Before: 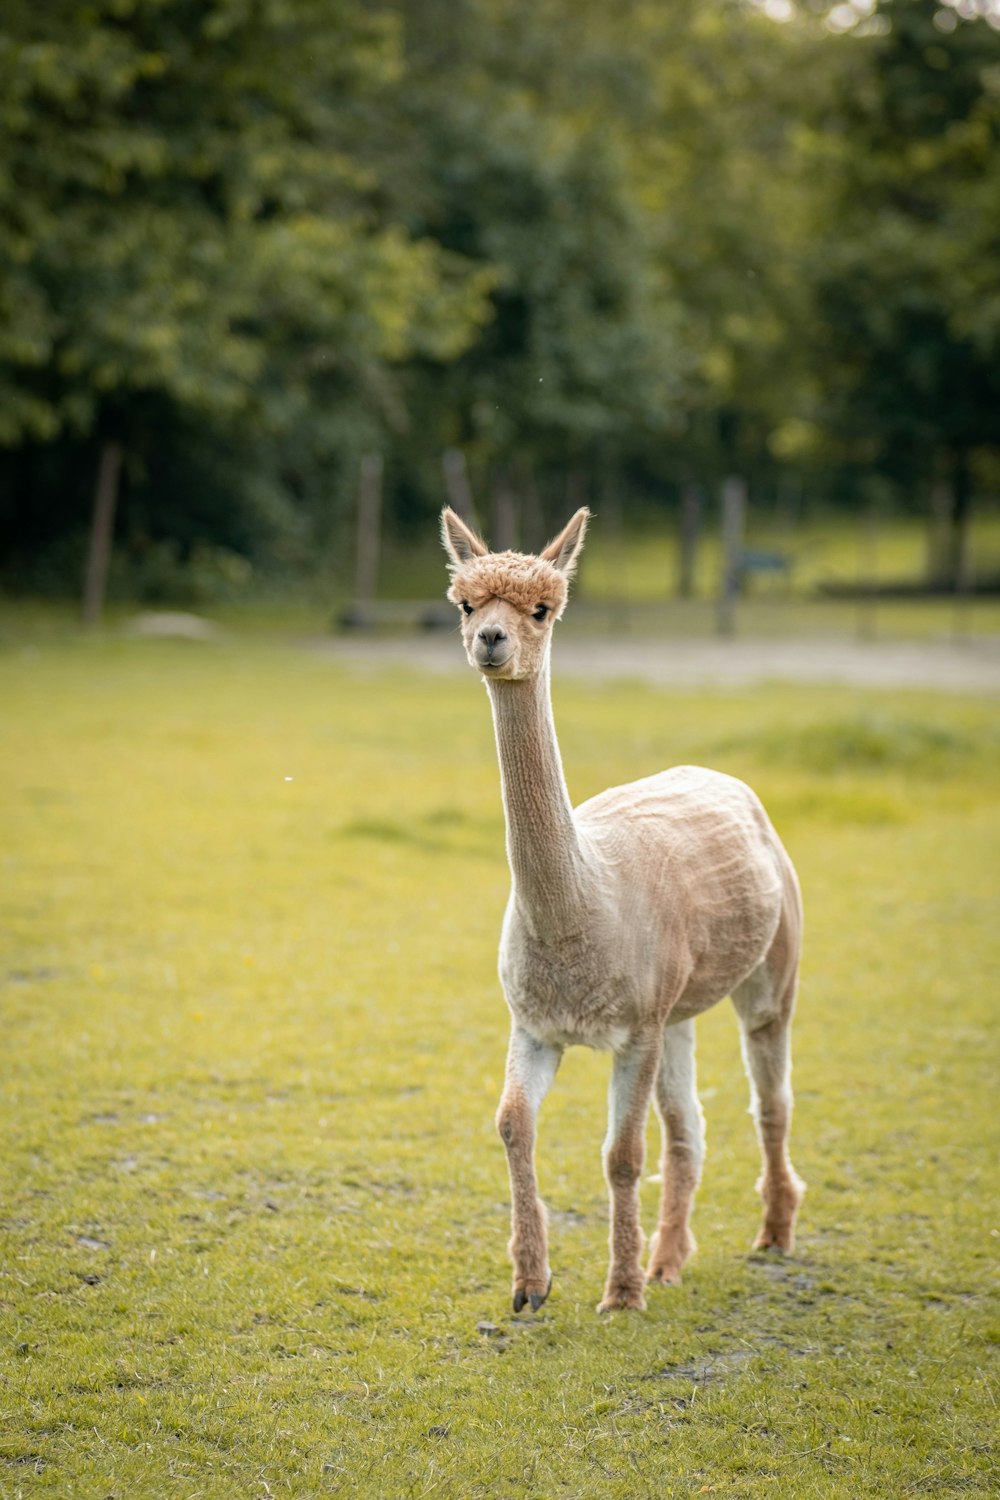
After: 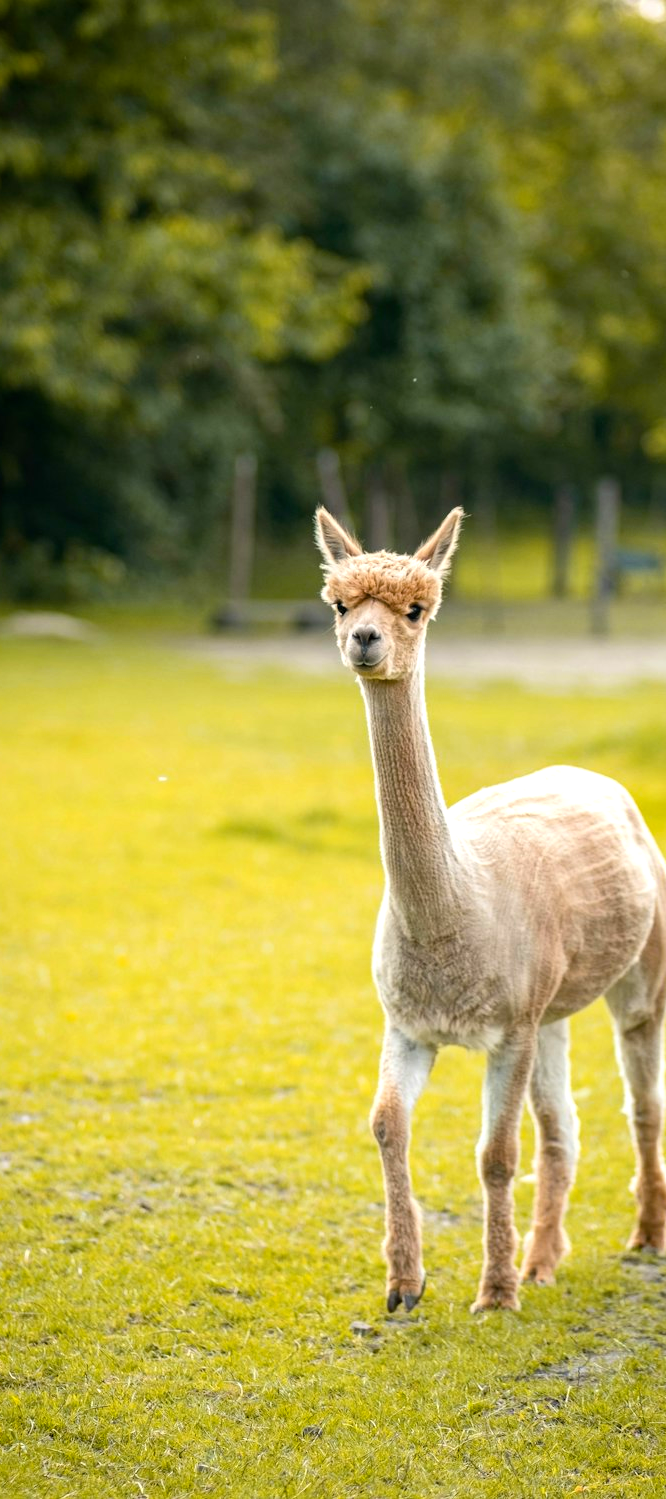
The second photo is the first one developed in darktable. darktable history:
contrast brightness saturation: contrast 0.11, saturation -0.17
crop and rotate: left 12.673%, right 20.66%
color balance rgb: perceptual saturation grading › global saturation 36%, perceptual brilliance grading › global brilliance 10%, global vibrance 20%
